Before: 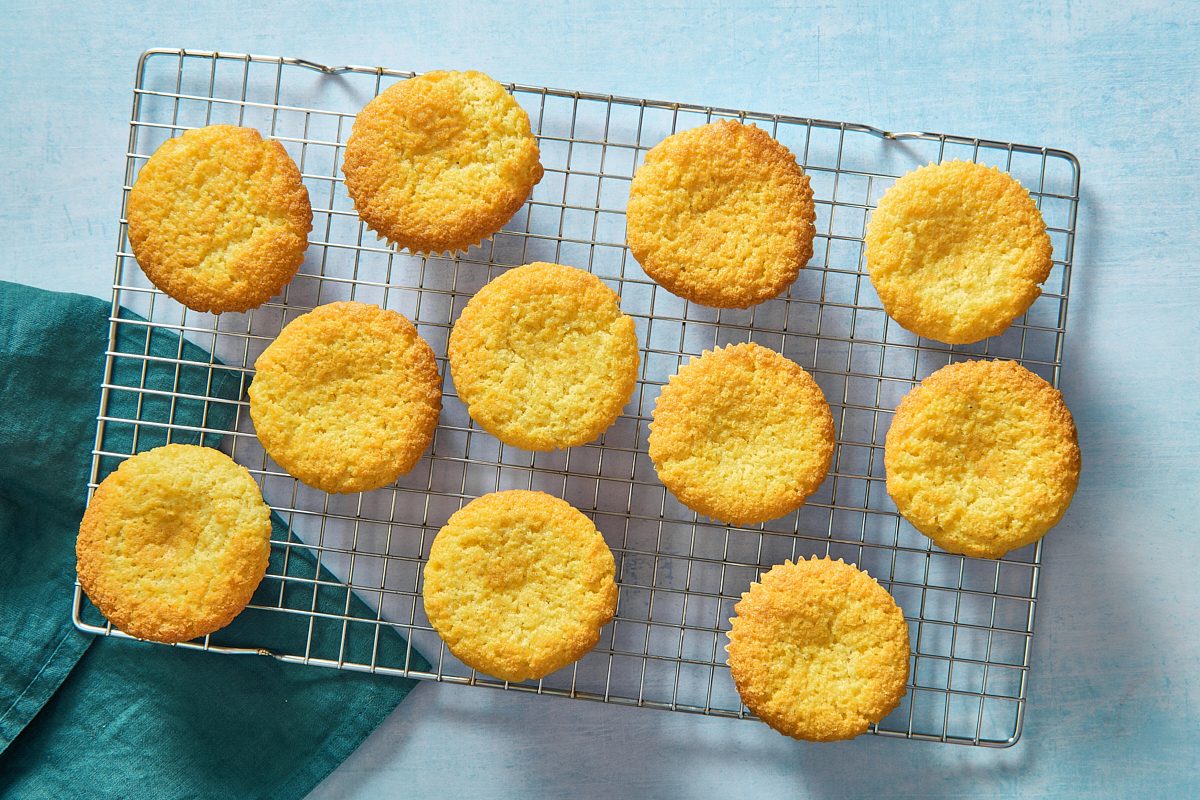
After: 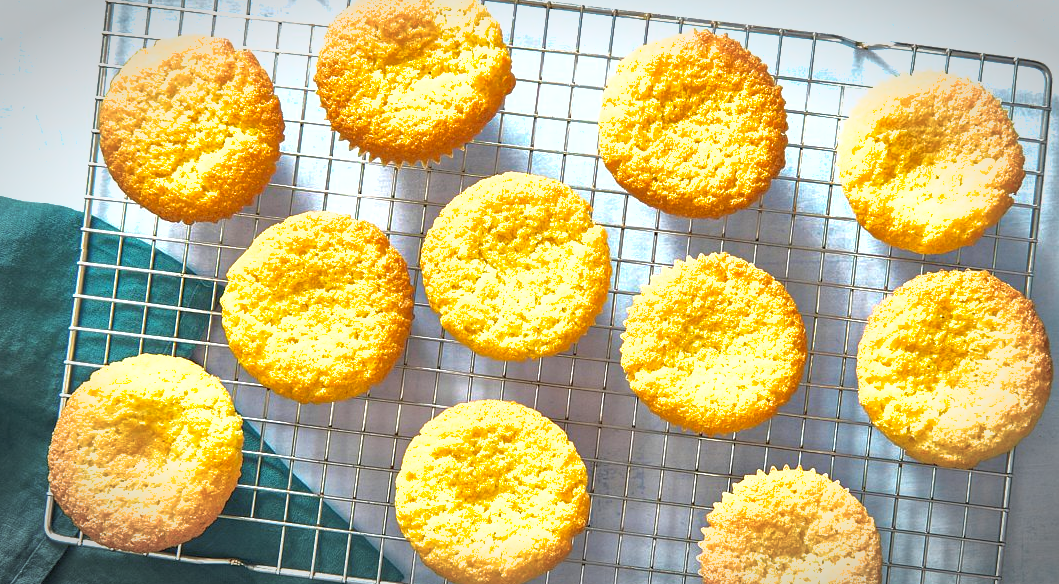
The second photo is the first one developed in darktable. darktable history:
crop and rotate: left 2.369%, top 11.272%, right 9.302%, bottom 15.613%
exposure: black level correction 0, exposure 0.891 EV, compensate highlight preservation false
shadows and highlights: on, module defaults
vignetting: automatic ratio true, unbound false
